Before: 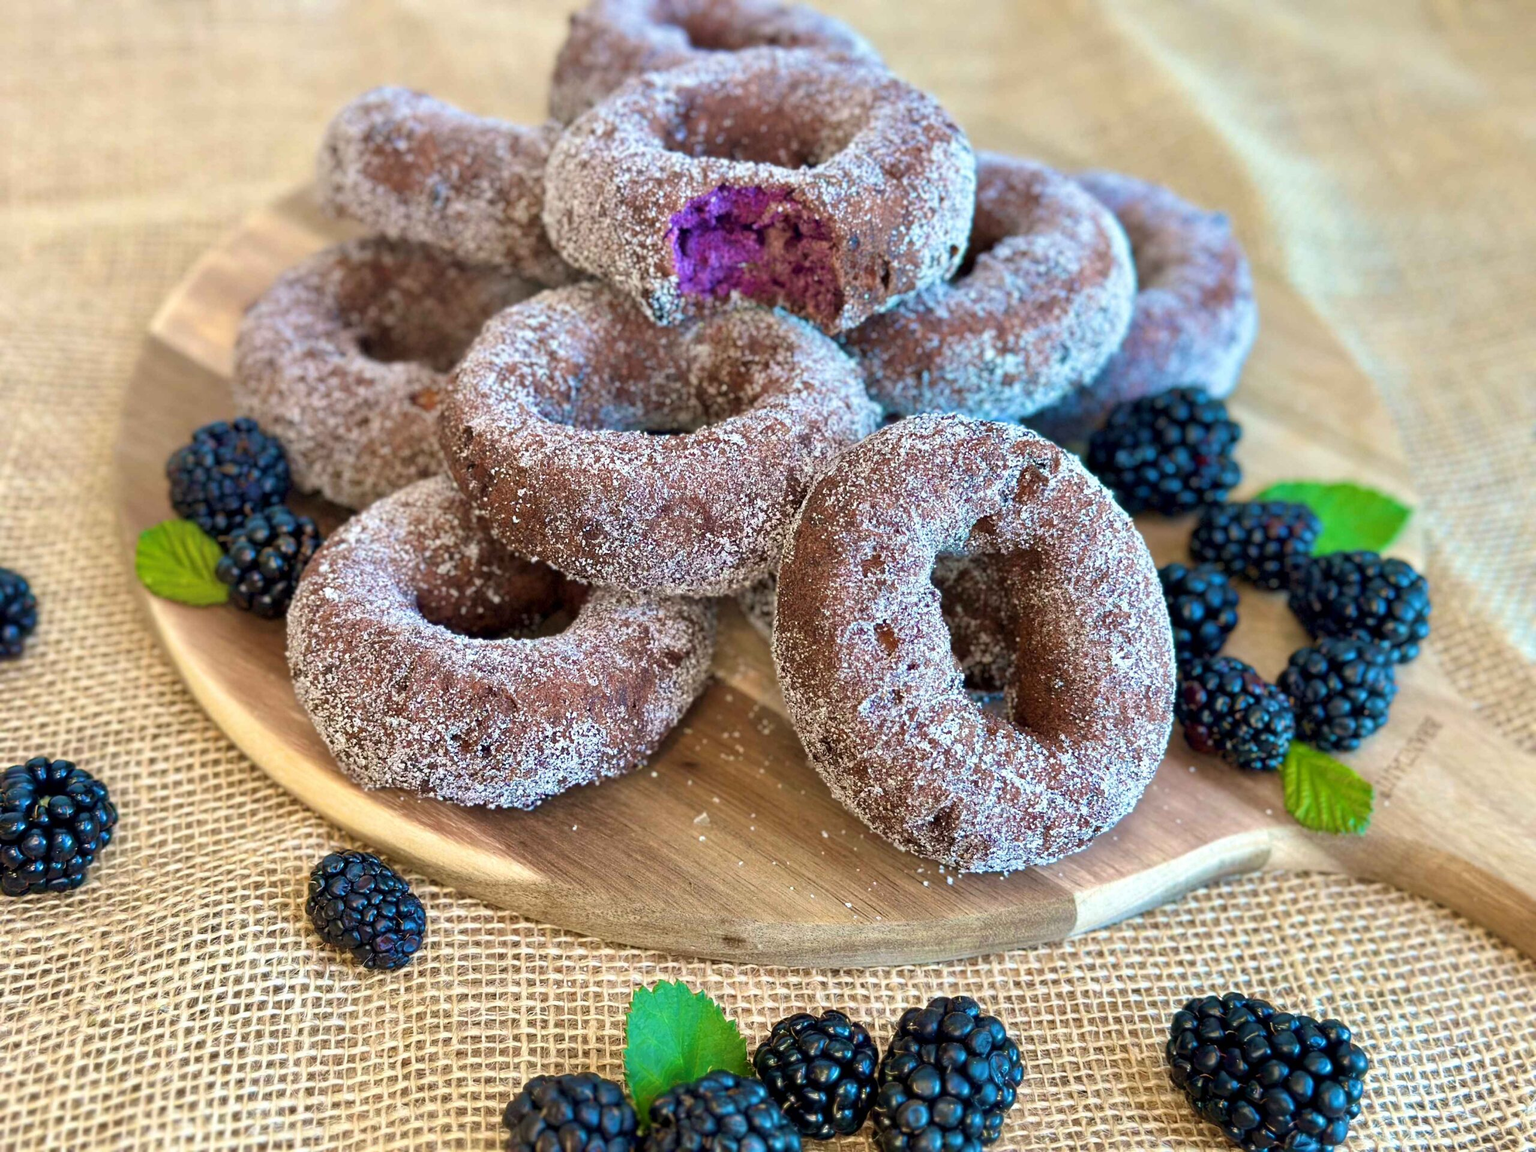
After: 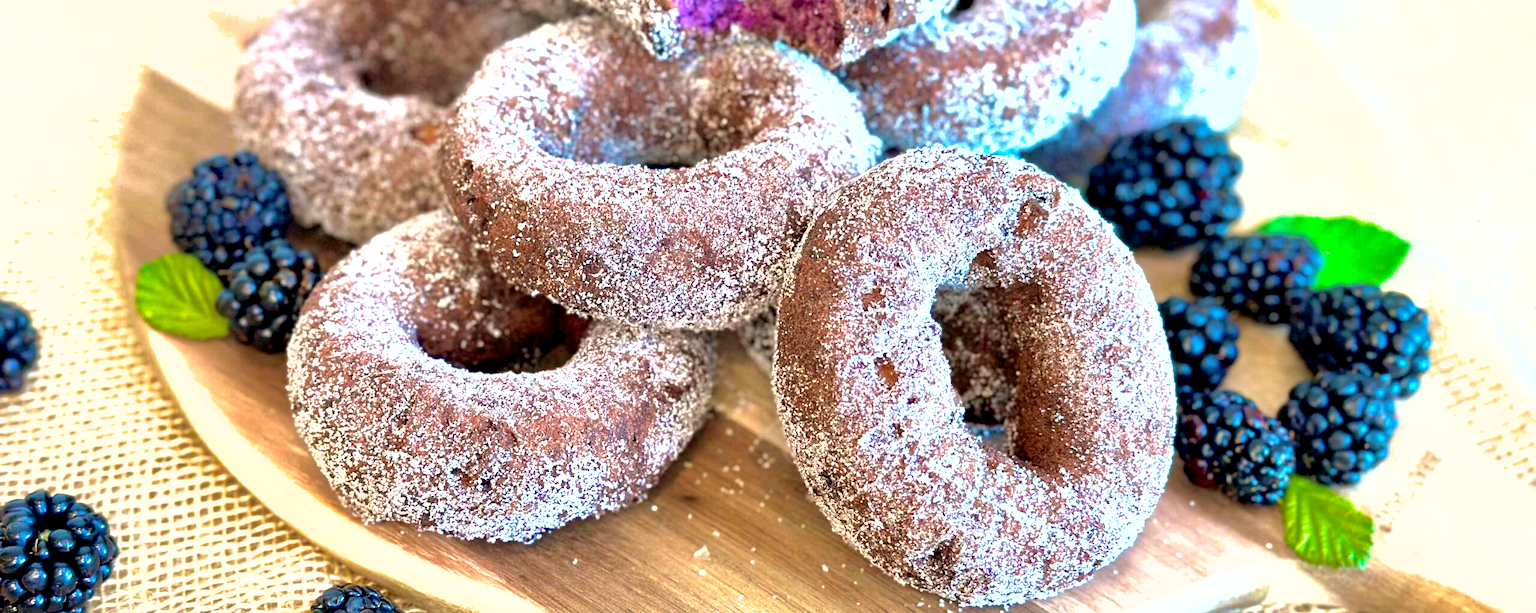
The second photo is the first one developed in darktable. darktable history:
exposure: black level correction 0.004, exposure 0.411 EV, compensate highlight preservation false
tone equalizer: -8 EV -0.784 EV, -7 EV -0.684 EV, -6 EV -0.61 EV, -5 EV -0.364 EV, -3 EV 0.398 EV, -2 EV 0.6 EV, -1 EV 0.693 EV, +0 EV 0.749 EV
shadows and highlights: on, module defaults
crop and rotate: top 23.143%, bottom 23.602%
